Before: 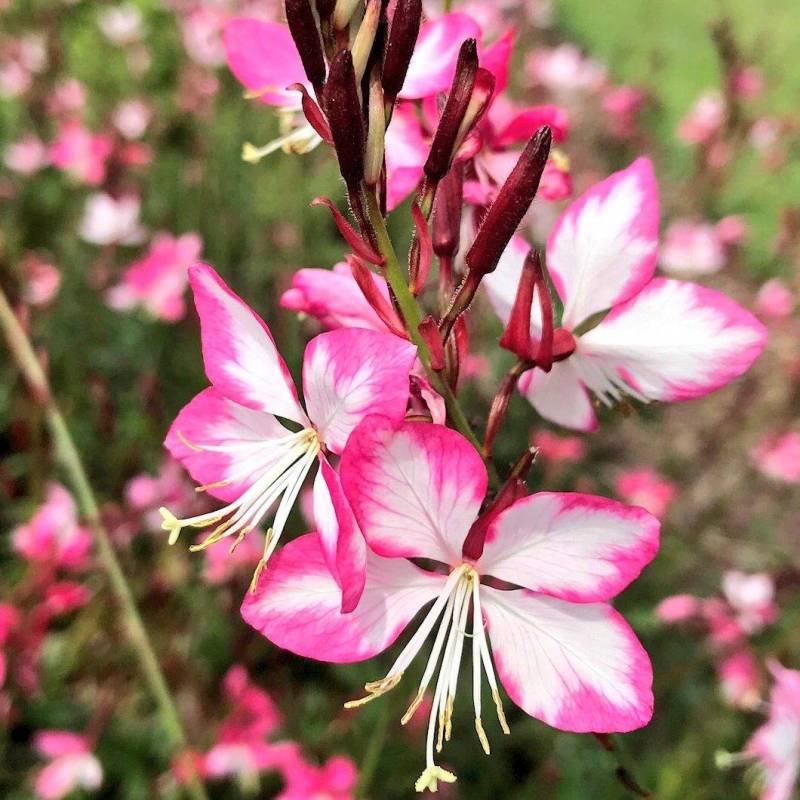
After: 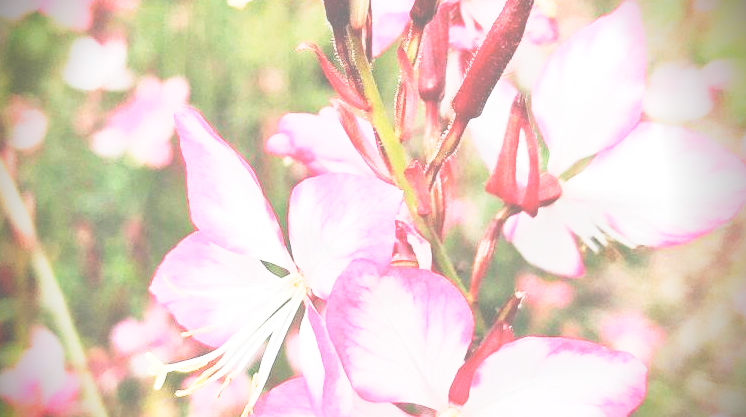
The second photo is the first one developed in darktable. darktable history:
tone curve: curves: ch0 [(0, 0) (0.003, 0.003) (0.011, 0.011) (0.025, 0.026) (0.044, 0.045) (0.069, 0.087) (0.1, 0.141) (0.136, 0.202) (0.177, 0.271) (0.224, 0.357) (0.277, 0.461) (0.335, 0.583) (0.399, 0.685) (0.468, 0.782) (0.543, 0.867) (0.623, 0.927) (0.709, 0.96) (0.801, 0.975) (0.898, 0.987) (1, 1)], preserve colors none
exposure: black level correction -0.042, exposure 0.06 EV, compensate highlight preservation false
contrast brightness saturation: brightness 0.09, saturation 0.193
vignetting: brightness -1, saturation 0.495, center (-0.014, 0)
crop: left 1.811%, top 19.408%, right 4.823%, bottom 28.389%
